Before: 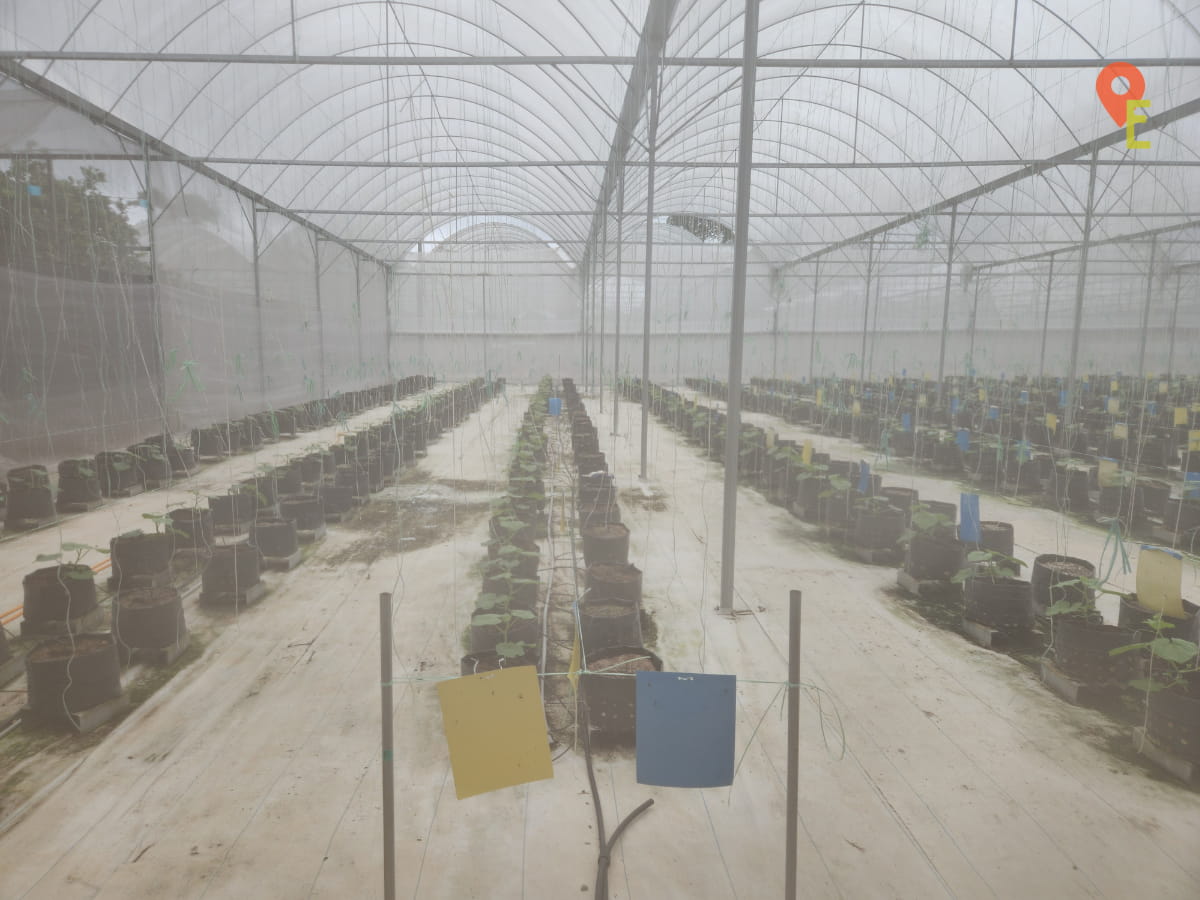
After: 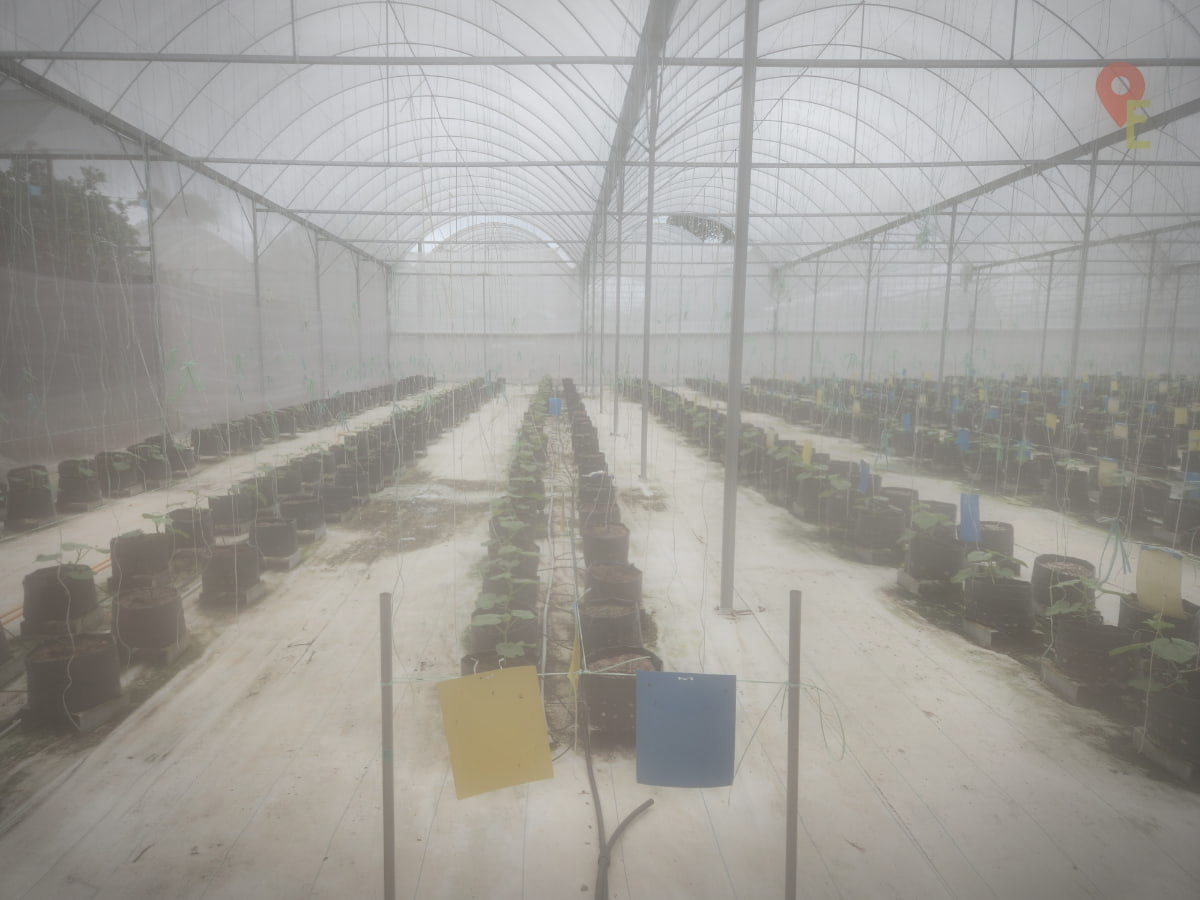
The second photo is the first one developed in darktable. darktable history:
vignetting: automatic ratio true
soften: size 60.24%, saturation 65.46%, brightness 0.506 EV, mix 25.7%
